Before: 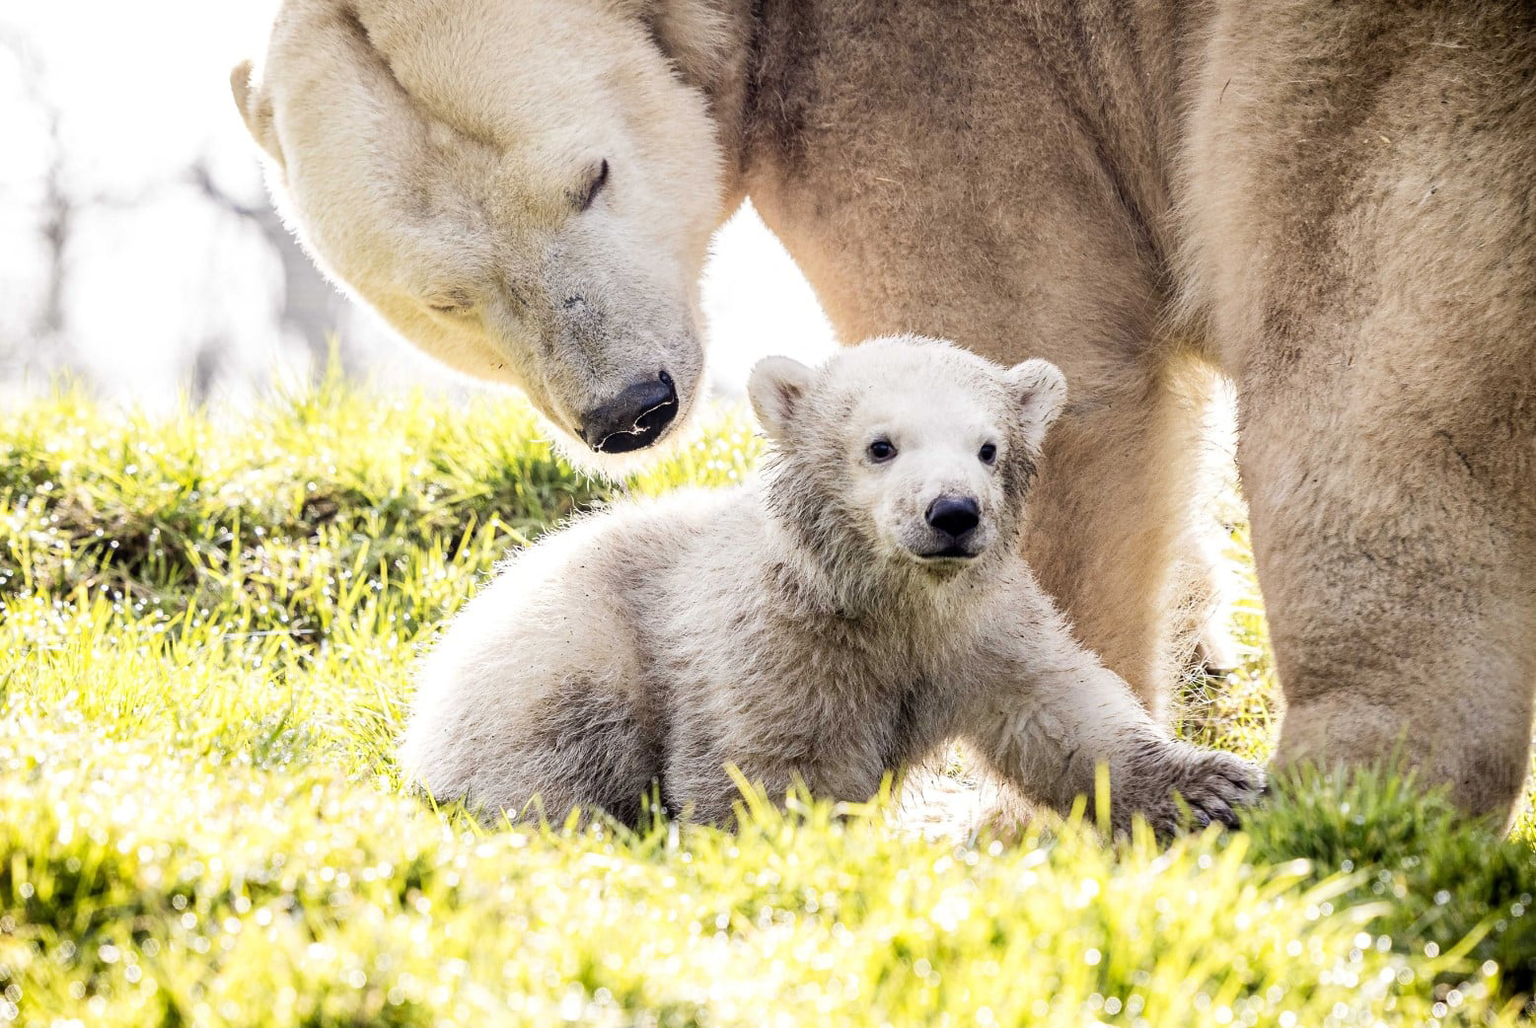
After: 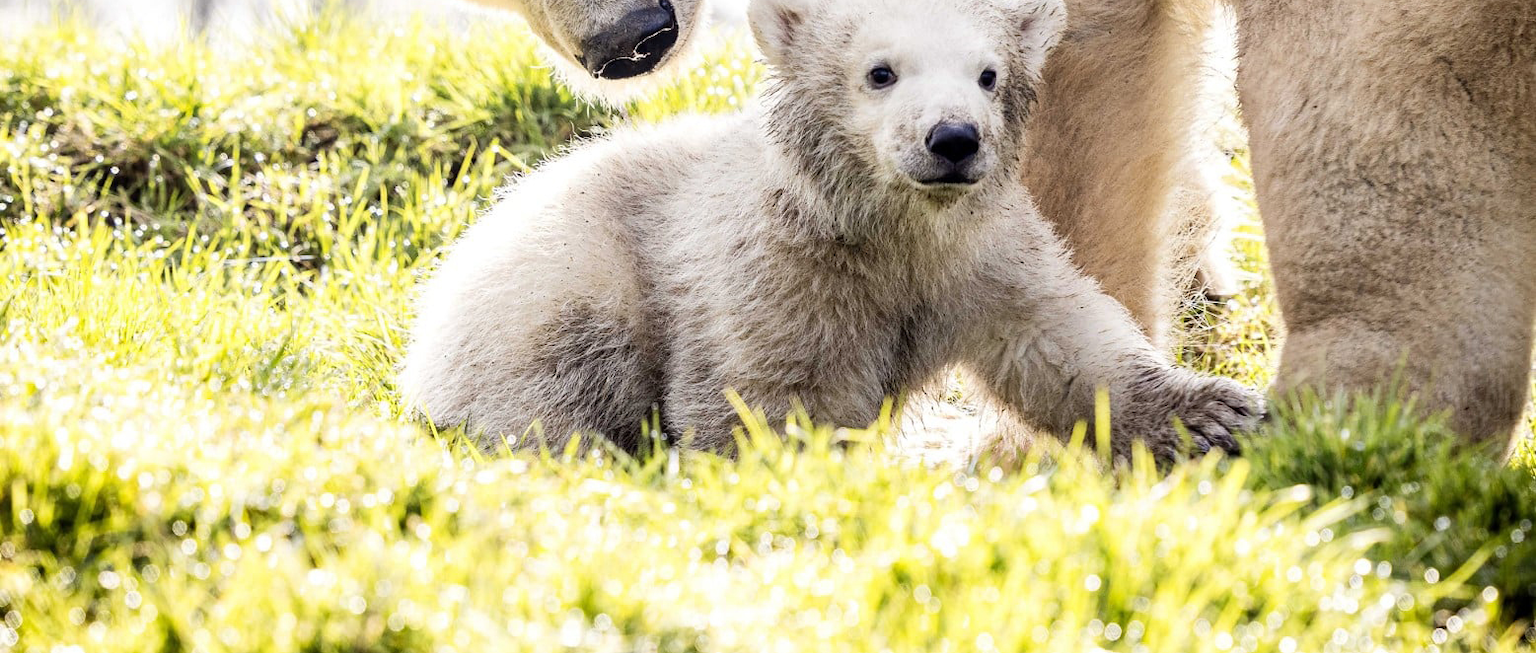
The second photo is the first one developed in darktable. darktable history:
crop and rotate: top 36.435%
tone equalizer: on, module defaults
